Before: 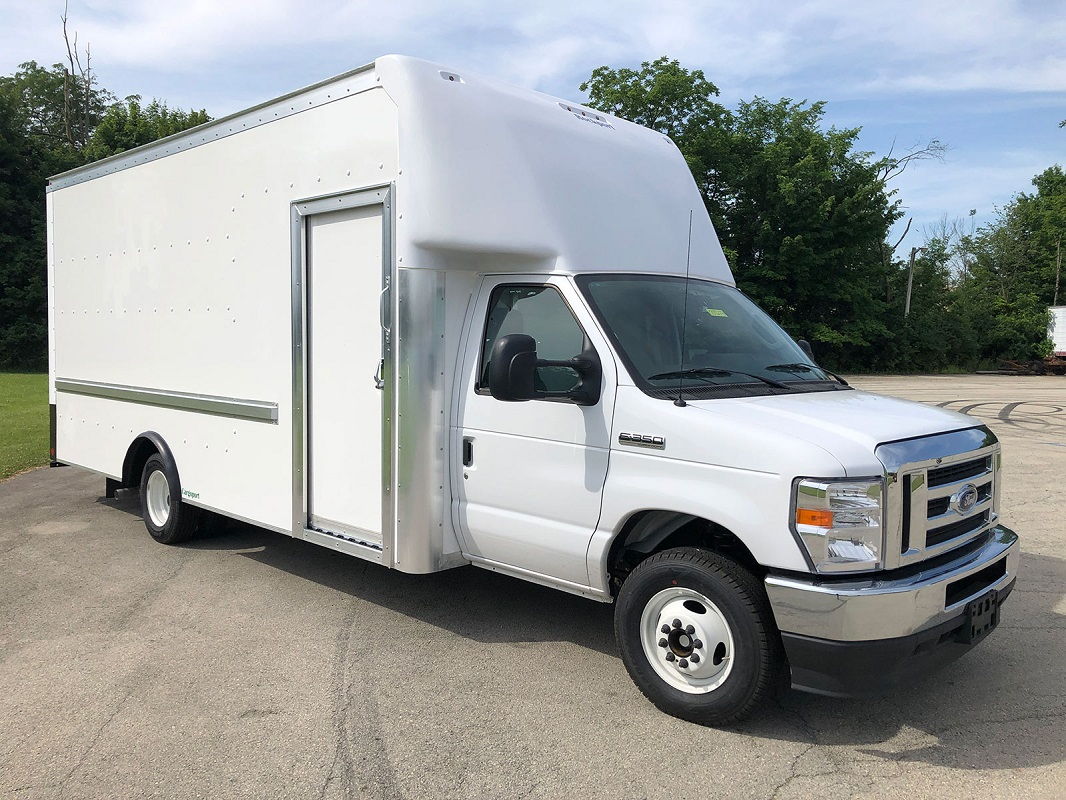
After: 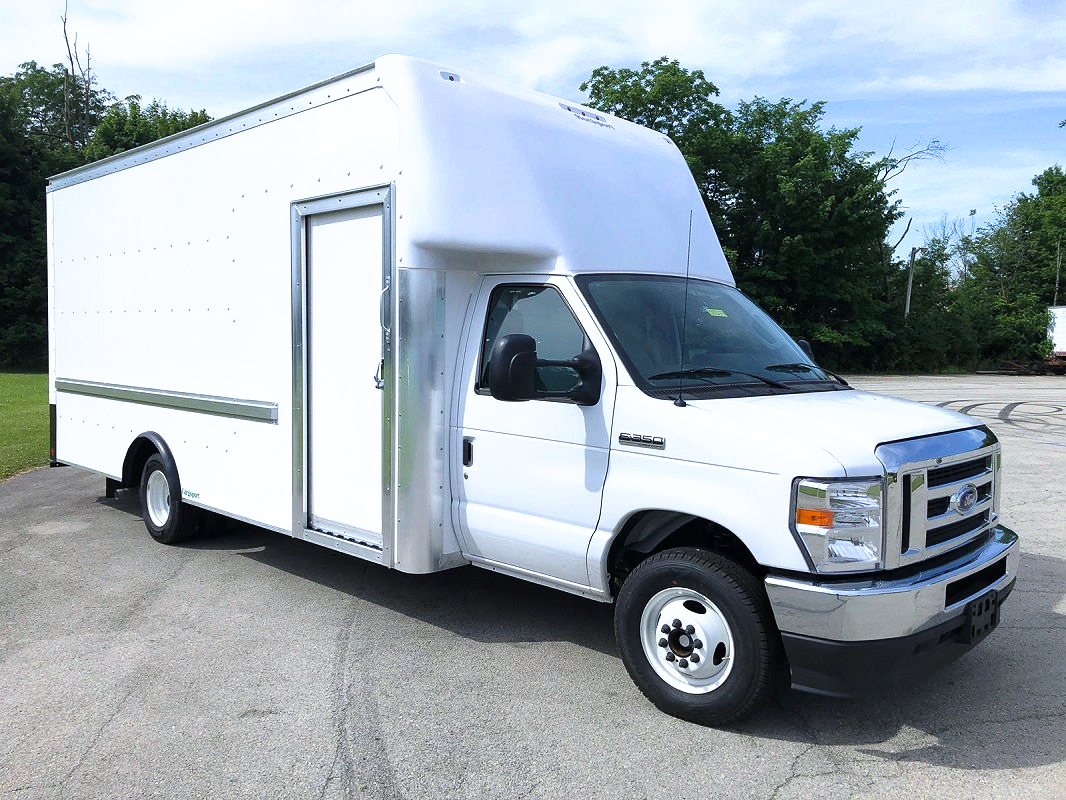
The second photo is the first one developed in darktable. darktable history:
white balance: red 0.931, blue 1.11
tone curve: curves: ch0 [(0, 0) (0.003, 0.002) (0.011, 0.009) (0.025, 0.02) (0.044, 0.036) (0.069, 0.057) (0.1, 0.081) (0.136, 0.115) (0.177, 0.153) (0.224, 0.202) (0.277, 0.264) (0.335, 0.333) (0.399, 0.409) (0.468, 0.491) (0.543, 0.58) (0.623, 0.675) (0.709, 0.777) (0.801, 0.88) (0.898, 0.98) (1, 1)], preserve colors none
